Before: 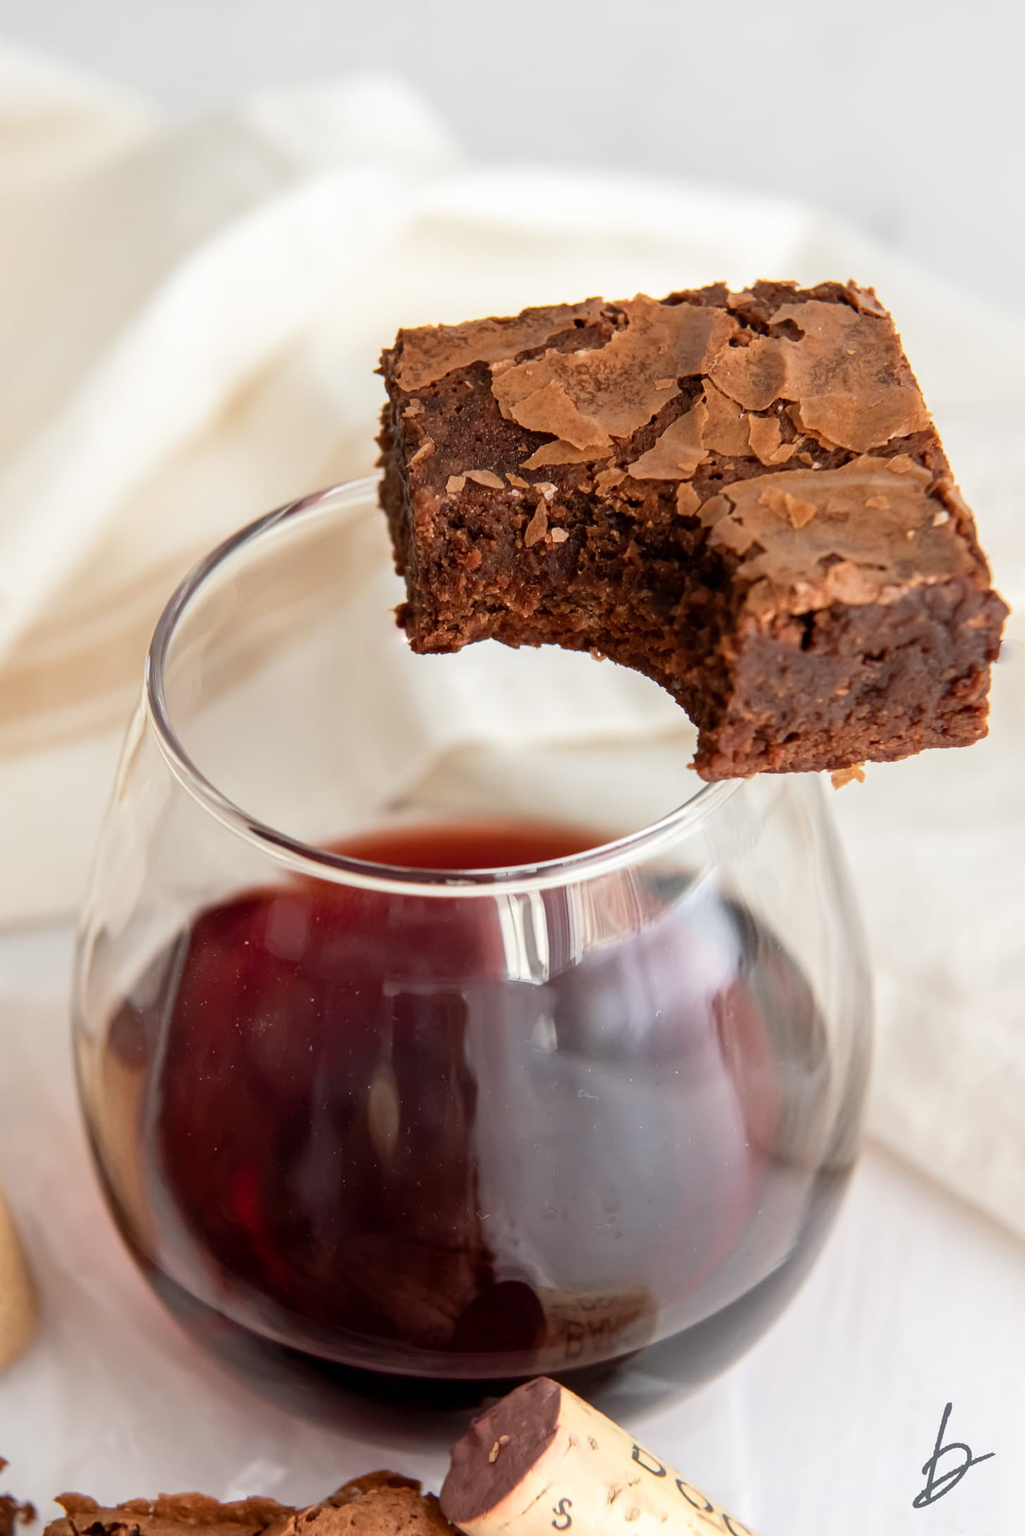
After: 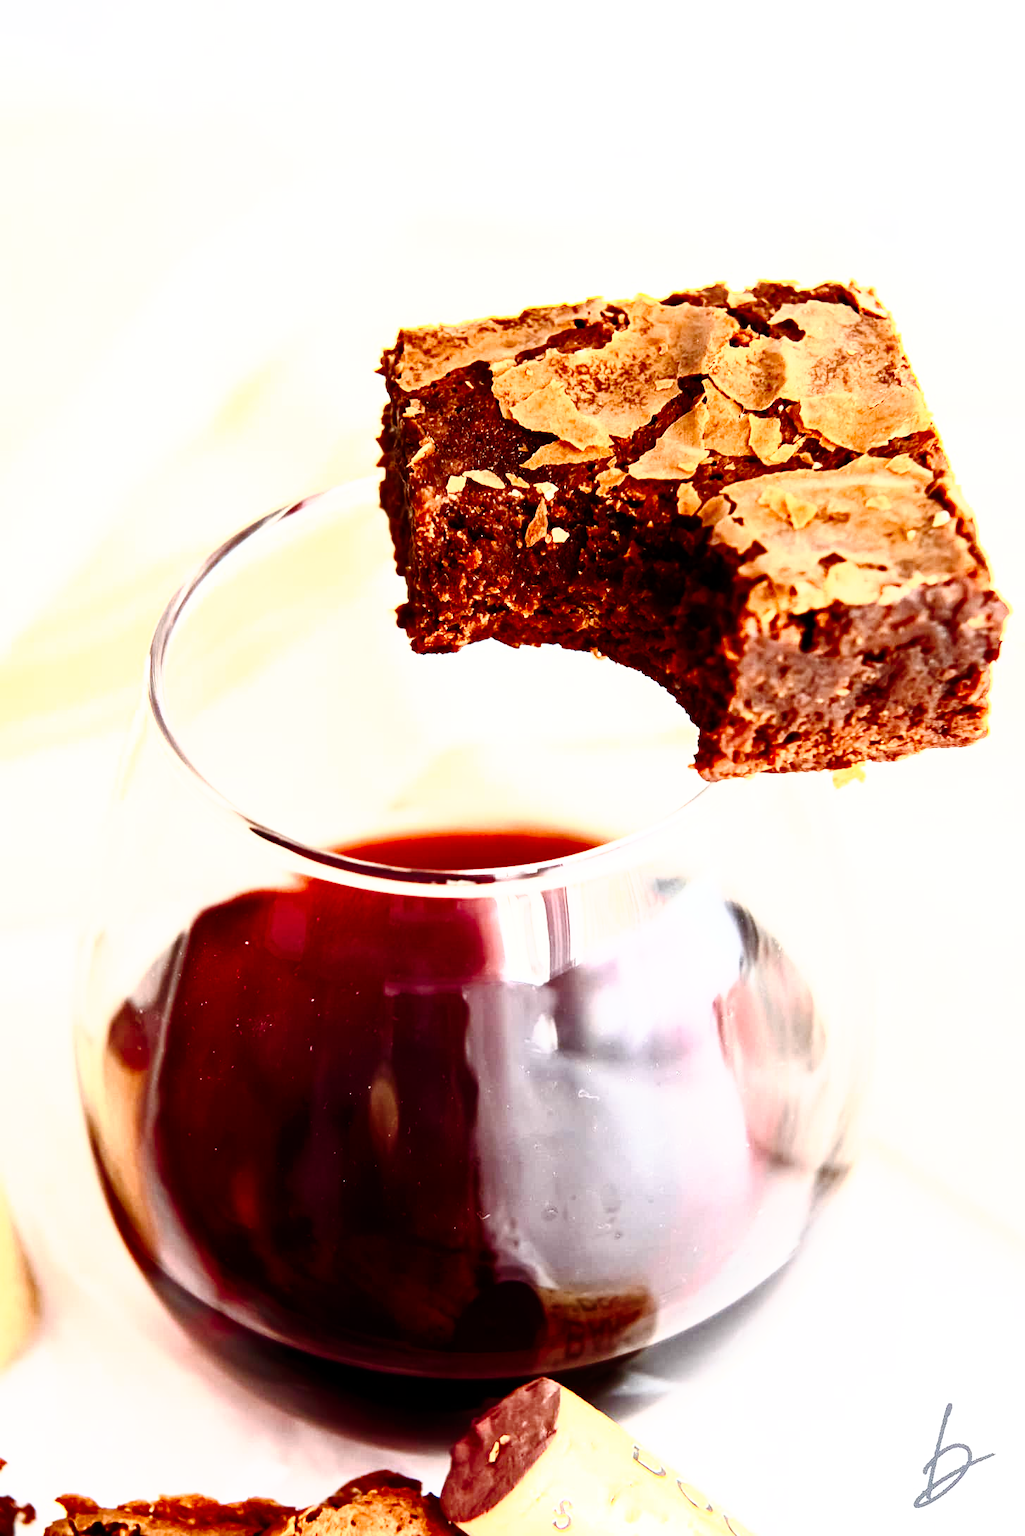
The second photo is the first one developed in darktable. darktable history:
tone curve: curves: ch0 [(0, 0) (0.003, 0) (0.011, 0.001) (0.025, 0.001) (0.044, 0.003) (0.069, 0.009) (0.1, 0.018) (0.136, 0.032) (0.177, 0.074) (0.224, 0.13) (0.277, 0.218) (0.335, 0.321) (0.399, 0.425) (0.468, 0.523) (0.543, 0.617) (0.623, 0.708) (0.709, 0.789) (0.801, 0.873) (0.898, 0.967) (1, 1)], preserve colors none
contrast brightness saturation: contrast 0.847, brightness 0.598, saturation 0.582
